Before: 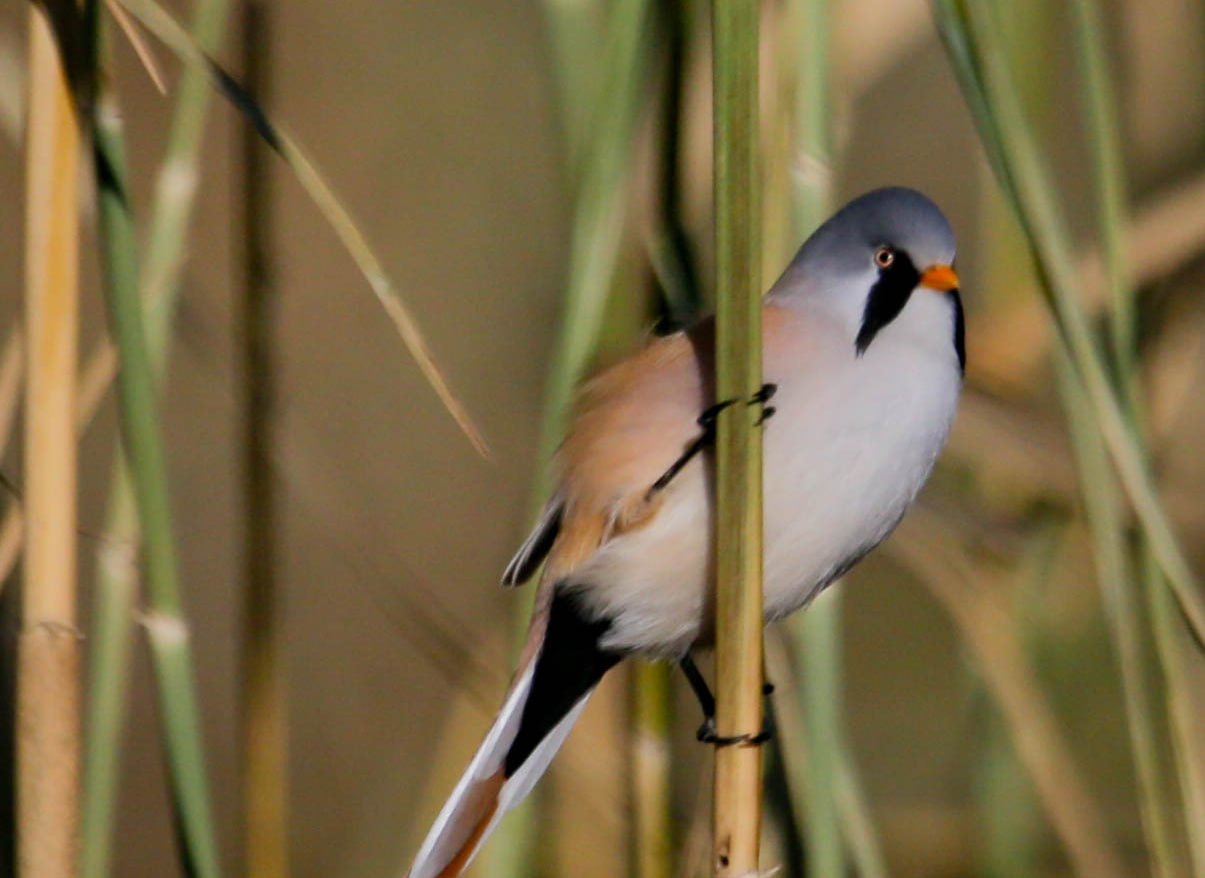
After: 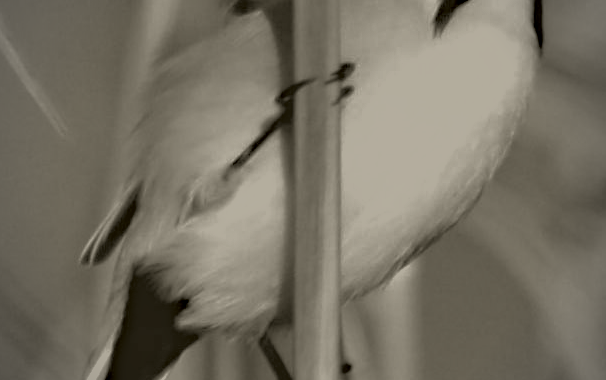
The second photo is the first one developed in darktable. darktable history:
white balance: red 0.974, blue 1.044
exposure: exposure 1.16 EV, compensate exposure bias true, compensate highlight preservation false
colorize: hue 41.44°, saturation 22%, source mix 60%, lightness 10.61%
vignetting: fall-off radius 60.92%
crop: left 35.03%, top 36.625%, right 14.663%, bottom 20.057%
haze removal: compatibility mode true, adaptive false
shadows and highlights: on, module defaults
